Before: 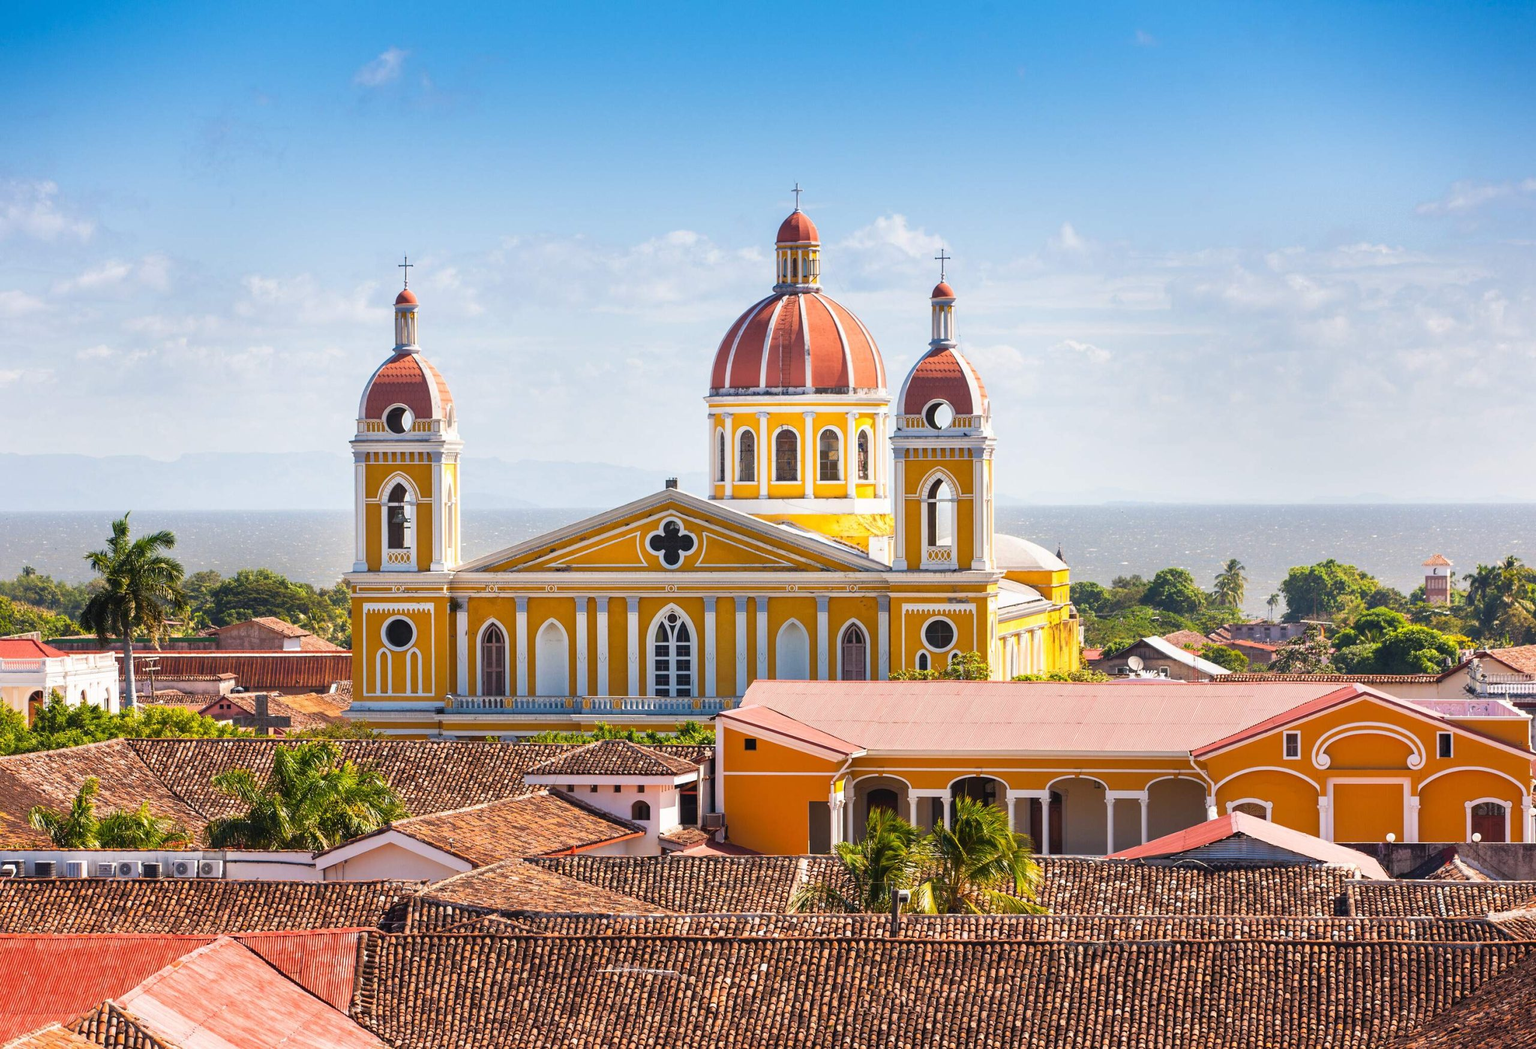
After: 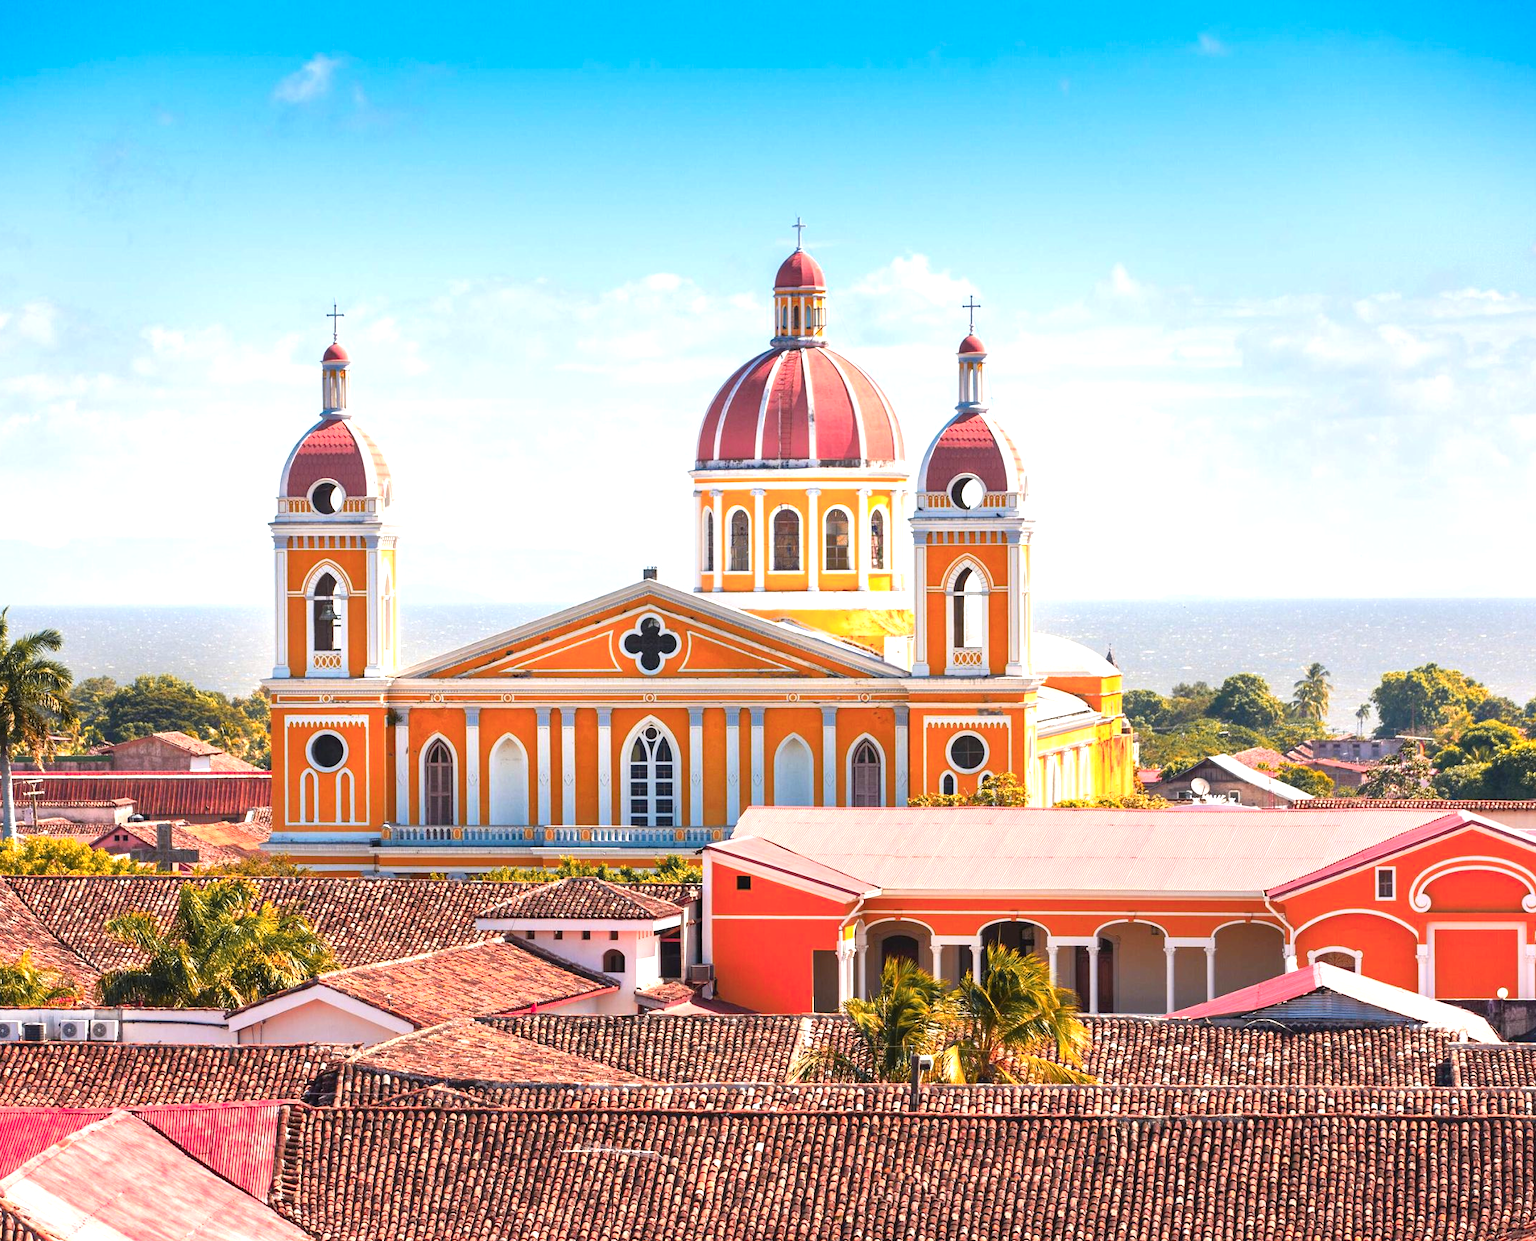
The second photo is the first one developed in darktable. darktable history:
exposure: exposure 0.6 EV, compensate highlight preservation false
crop: left 8.026%, right 7.374%
color zones: curves: ch1 [(0.263, 0.53) (0.376, 0.287) (0.487, 0.512) (0.748, 0.547) (1, 0.513)]; ch2 [(0.262, 0.45) (0.751, 0.477)], mix 31.98%
